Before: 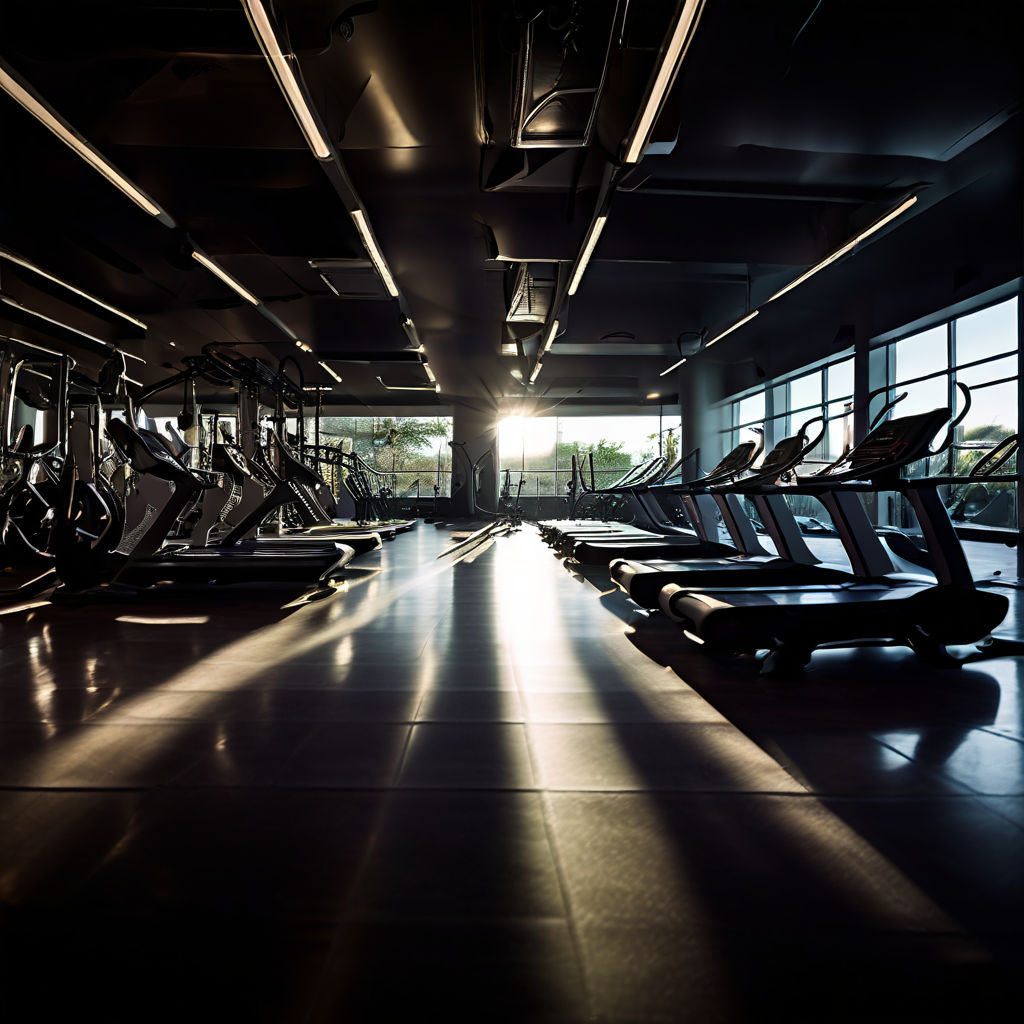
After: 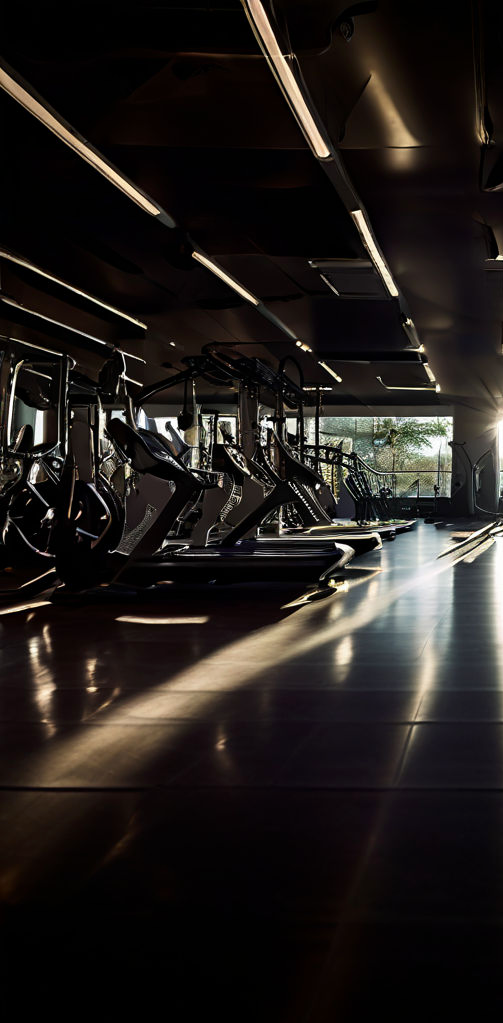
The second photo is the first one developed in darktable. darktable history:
crop and rotate: left 0%, top 0%, right 50.845%
contrast brightness saturation: contrast 0.03, brightness -0.04
